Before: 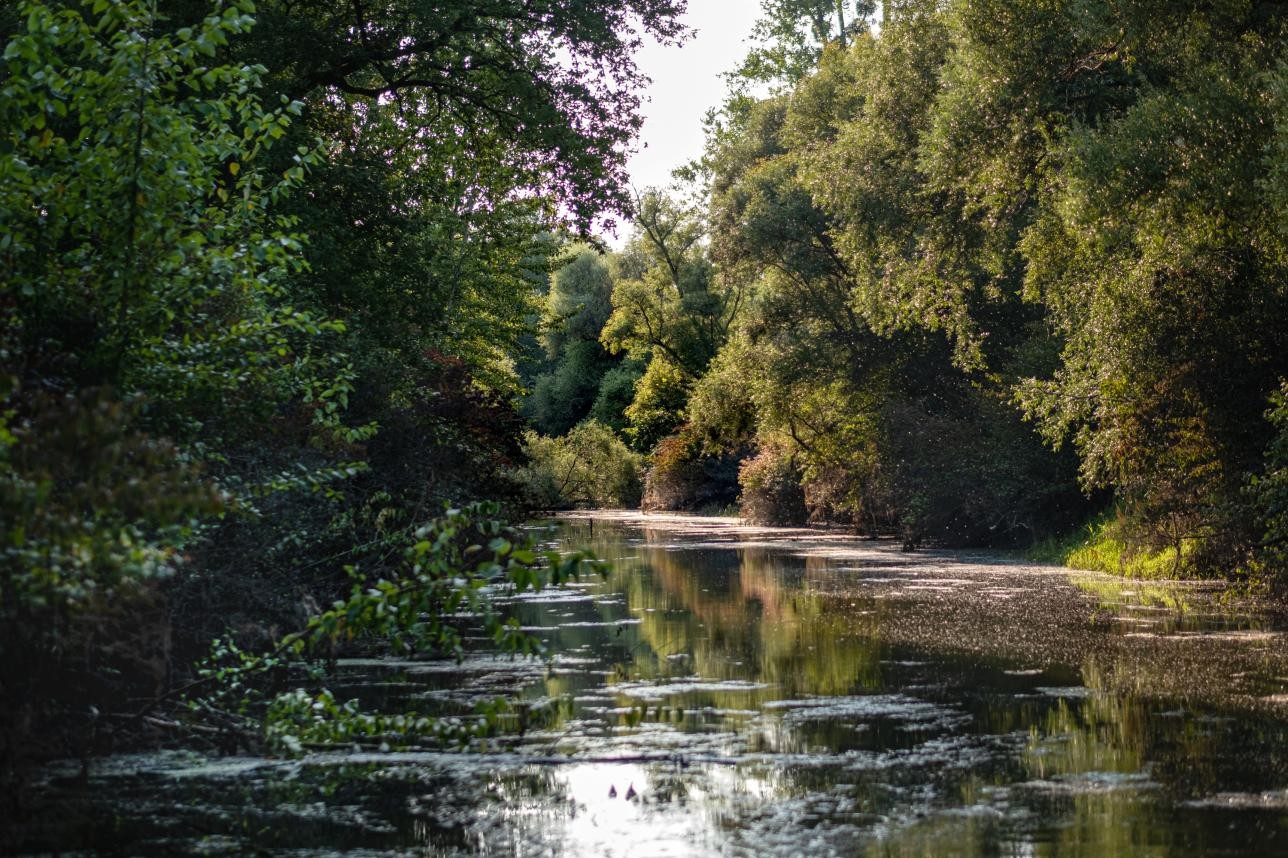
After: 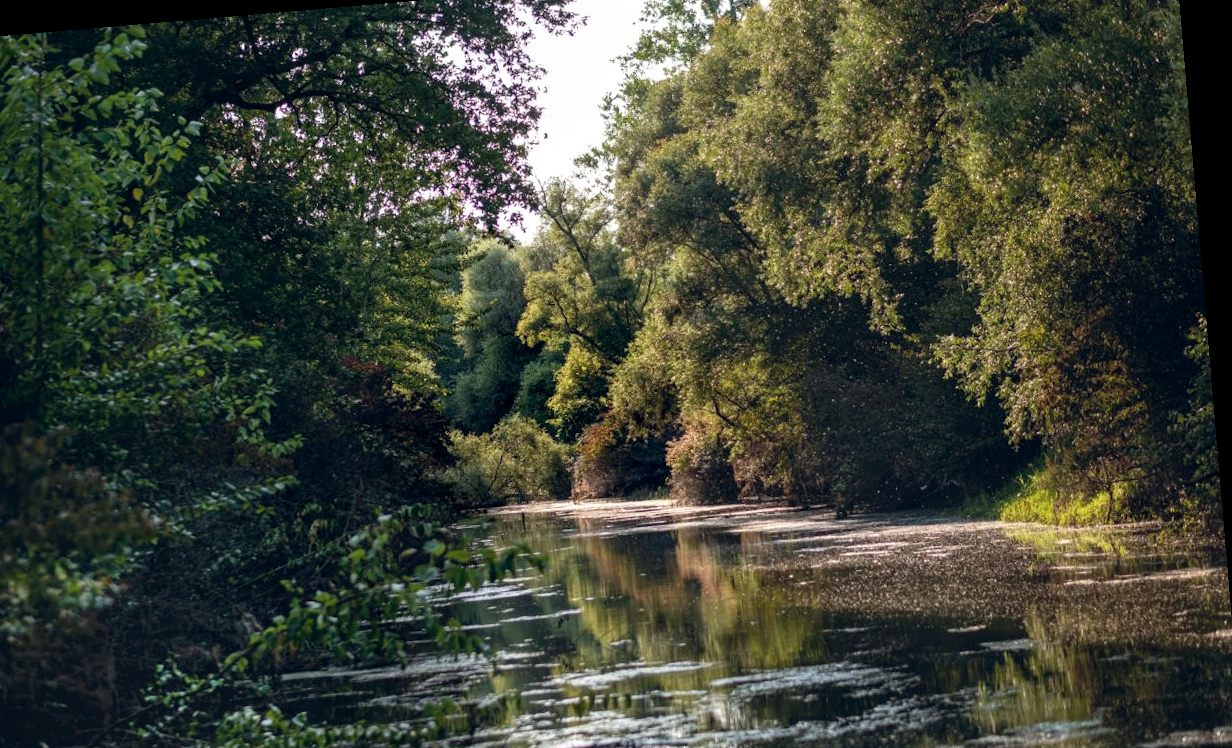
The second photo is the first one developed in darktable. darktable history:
color balance rgb: shadows lift › chroma 3.88%, shadows lift › hue 88.52°, power › hue 214.65°, global offset › chroma 0.1%, global offset › hue 252.4°, contrast 4.45%
rotate and perspective: rotation -4.86°, automatic cropping off
crop: left 8.155%, top 6.611%, bottom 15.385%
